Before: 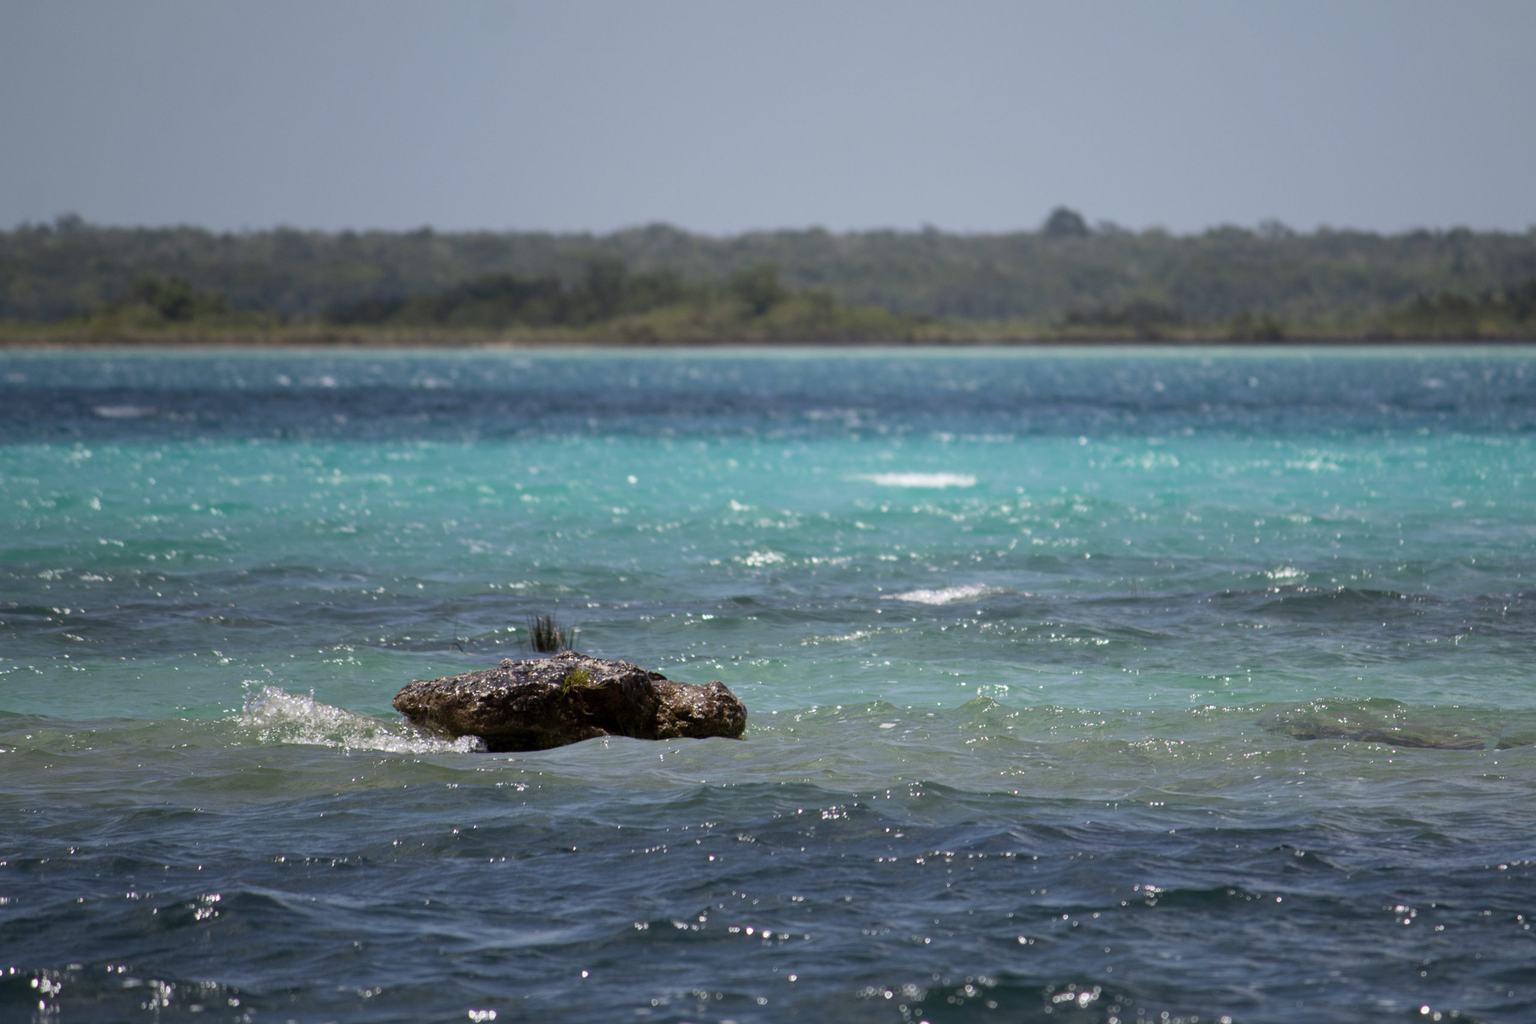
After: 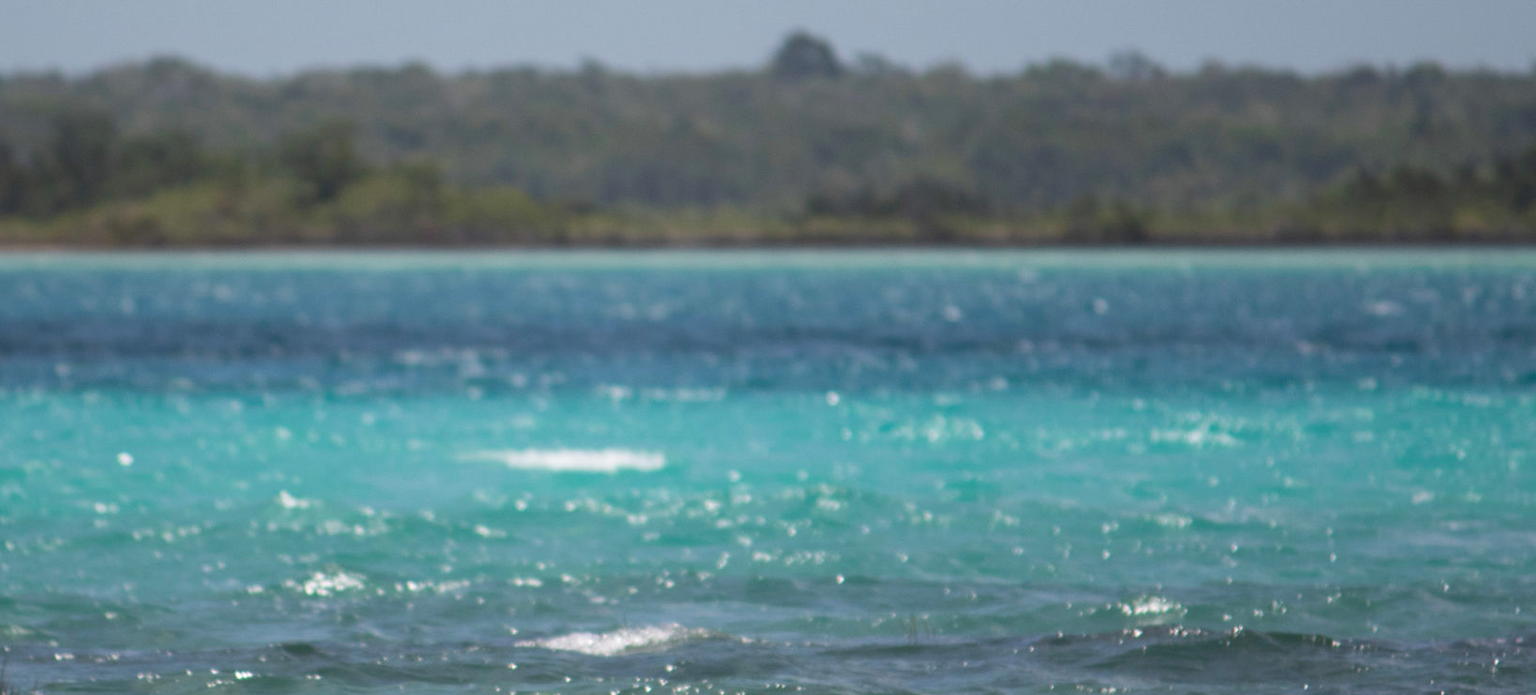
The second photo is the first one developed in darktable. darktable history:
crop: left 36.005%, top 18.293%, right 0.31%, bottom 38.444%
tone equalizer: on, module defaults
